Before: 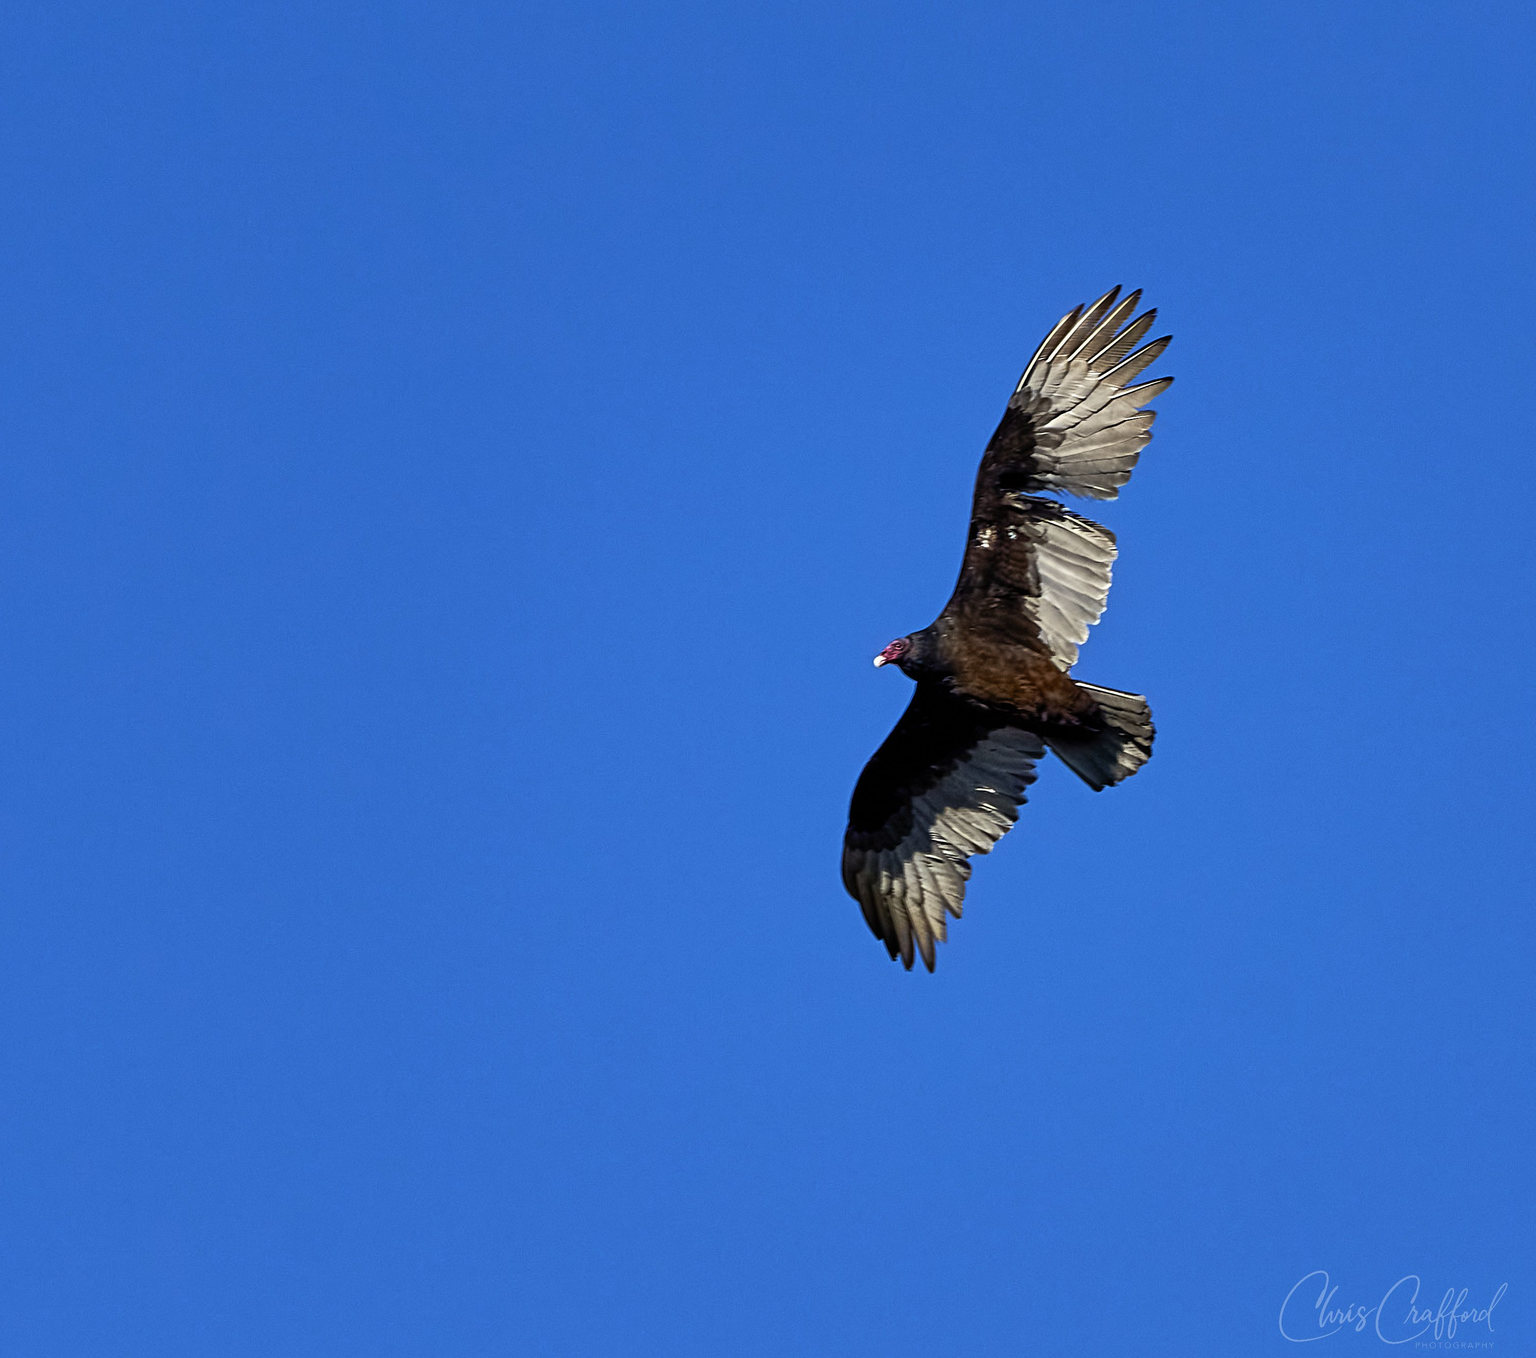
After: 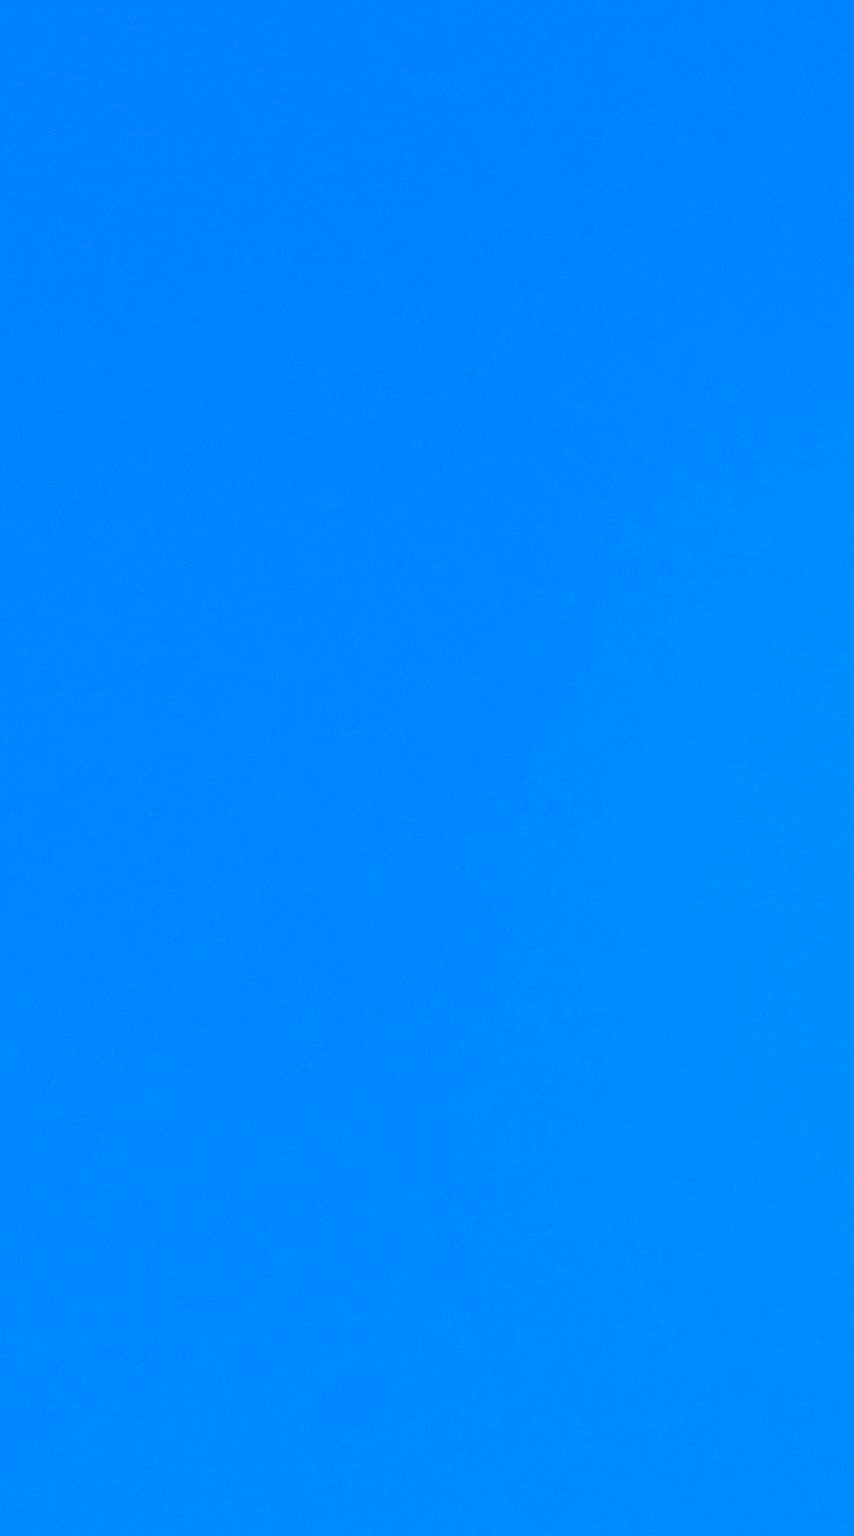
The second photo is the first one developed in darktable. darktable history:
crop and rotate: left 0%, top 0%, right 50.845%
tone curve: curves: ch0 [(0, 0.01) (0.052, 0.045) (0.136, 0.133) (0.29, 0.332) (0.453, 0.531) (0.676, 0.751) (0.89, 0.919) (1, 1)]; ch1 [(0, 0) (0.094, 0.081) (0.285, 0.299) (0.385, 0.403) (0.447, 0.429) (0.495, 0.496) (0.544, 0.552) (0.589, 0.612) (0.722, 0.728) (1, 1)]; ch2 [(0, 0) (0.257, 0.217) (0.43, 0.421) (0.498, 0.507) (0.531, 0.544) (0.56, 0.579) (0.625, 0.642) (1, 1)], color space Lab, independent channels, preserve colors none
exposure: exposure 0.15 EV, compensate highlight preservation false
